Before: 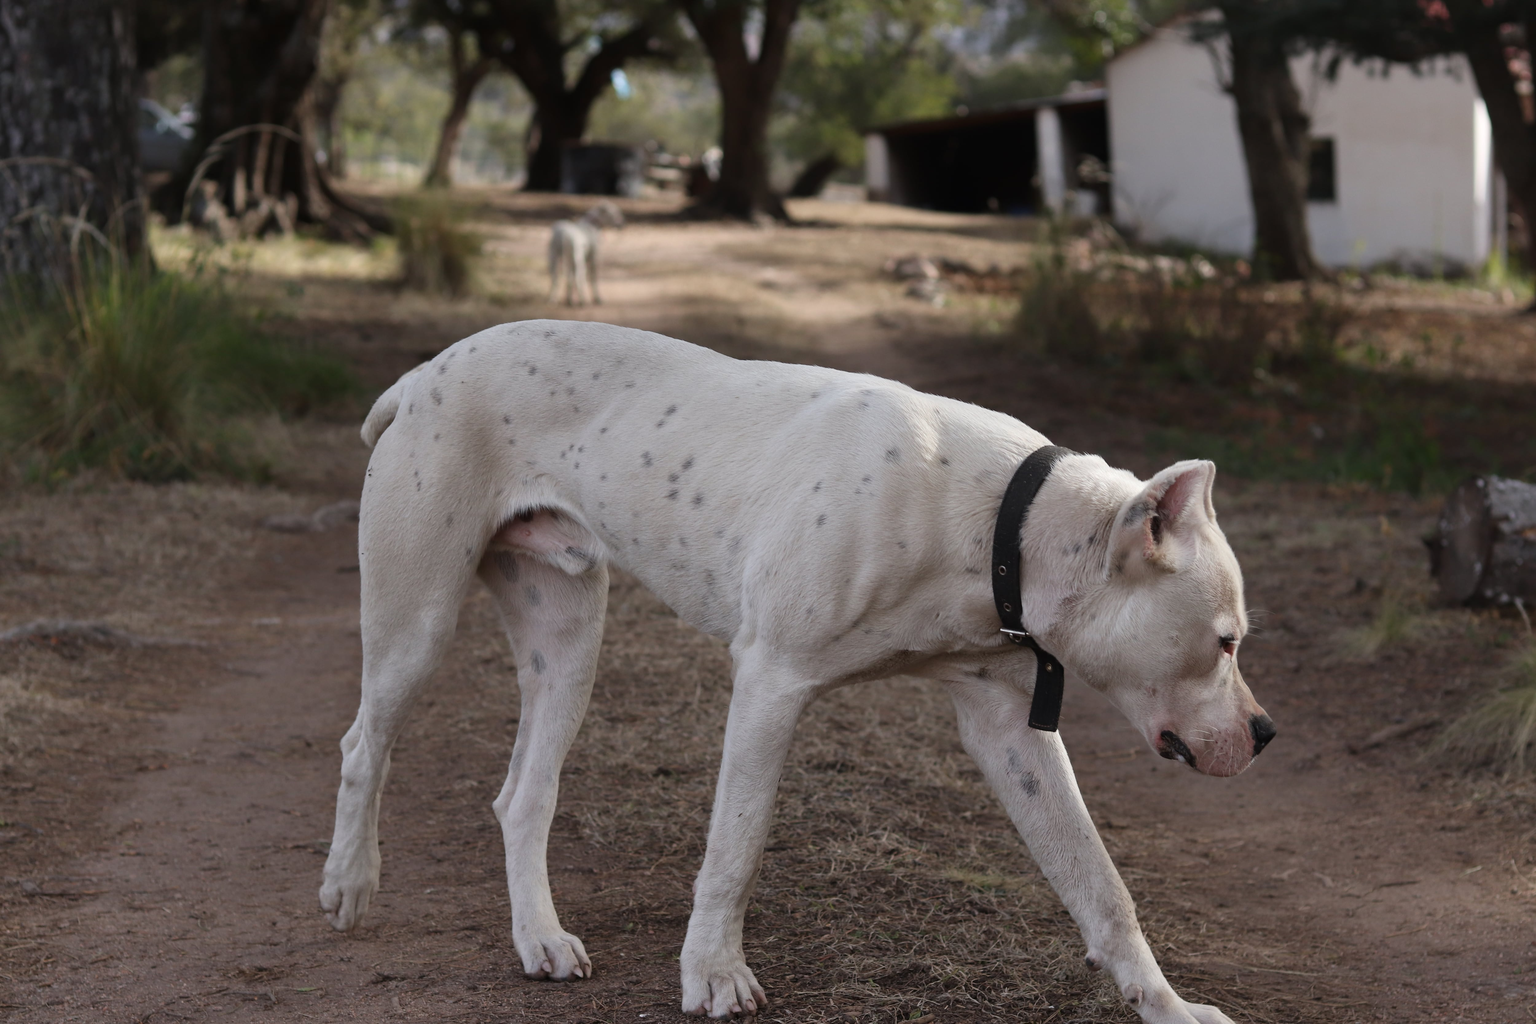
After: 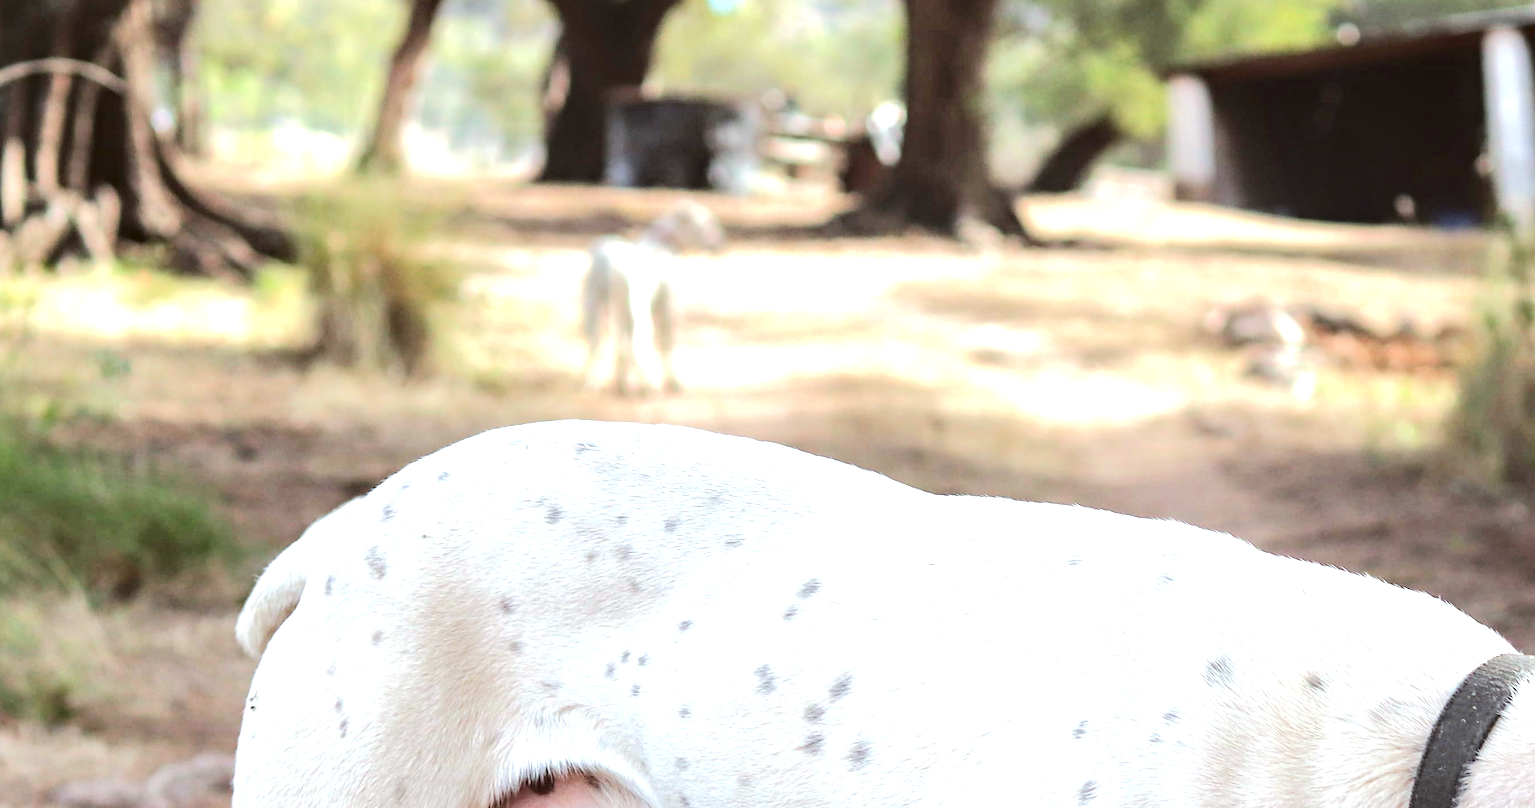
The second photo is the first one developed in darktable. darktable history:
crop: left 15.2%, top 9.022%, right 30.688%, bottom 48.256%
contrast equalizer: octaves 7, y [[0.6 ×6], [0.55 ×6], [0 ×6], [0 ×6], [0 ×6]], mix 0.169
local contrast: on, module defaults
exposure: black level correction 0, exposure 1.678 EV, compensate highlight preservation false
color correction: highlights a* -4.94, highlights b* -3.31, shadows a* 3.96, shadows b* 4.28
haze removal: strength 0.107, compatibility mode true, adaptive false
tone equalizer: -7 EV 0.155 EV, -6 EV 0.616 EV, -5 EV 1.15 EV, -4 EV 1.34 EV, -3 EV 1.14 EV, -2 EV 0.6 EV, -1 EV 0.147 EV, edges refinement/feathering 500, mask exposure compensation -1.57 EV, preserve details no
